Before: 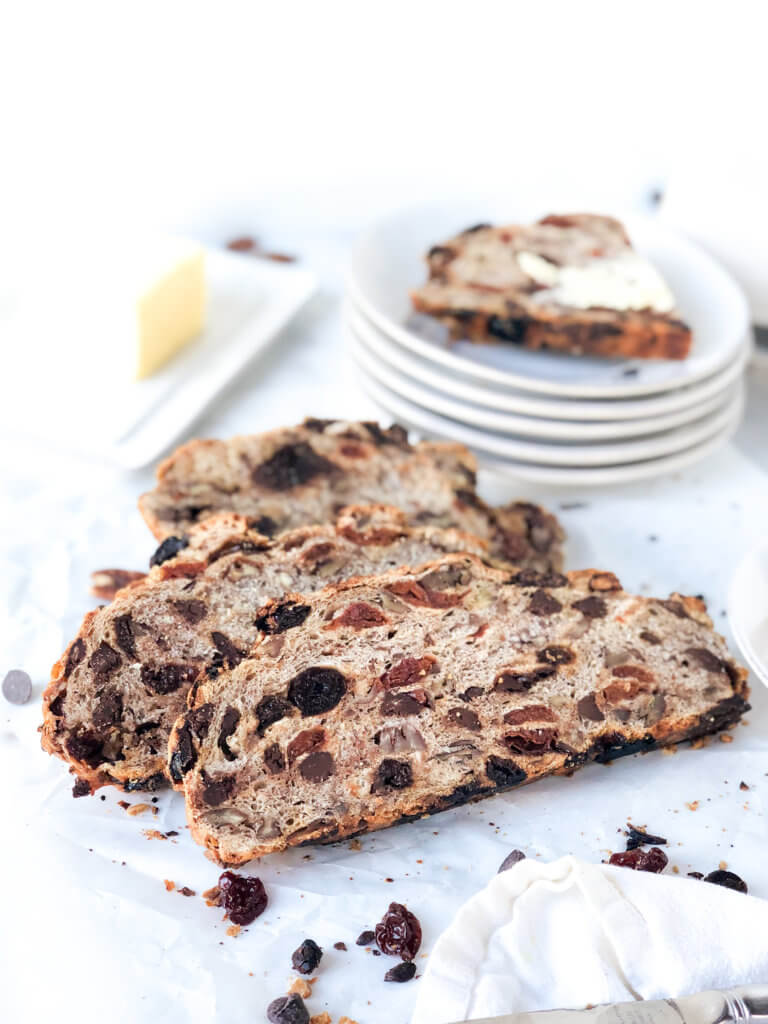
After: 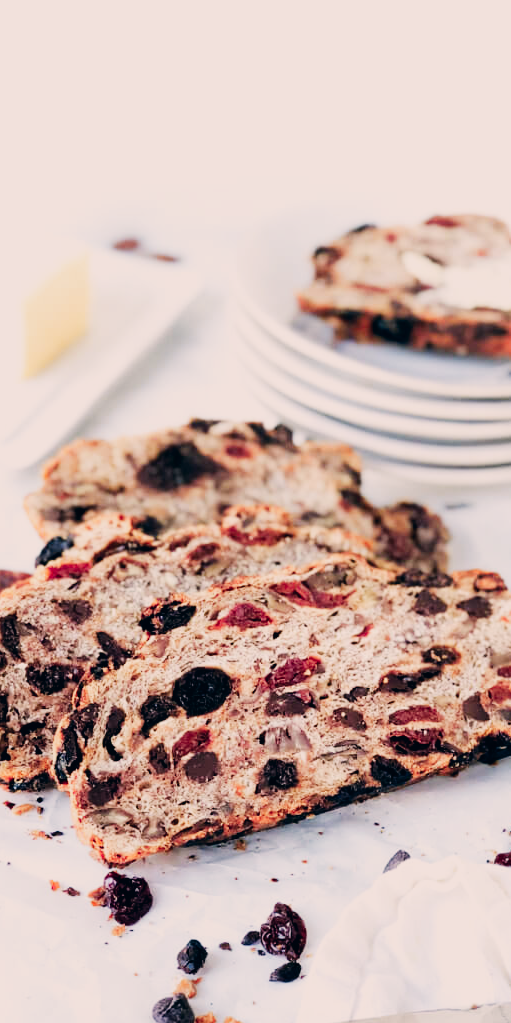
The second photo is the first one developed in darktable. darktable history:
crop and rotate: left 15.055%, right 18.278%
color zones: curves: ch1 [(0.235, 0.558) (0.75, 0.5)]; ch2 [(0.25, 0.462) (0.749, 0.457)], mix 40.67%
color correction: highlights a* 5.38, highlights b* 5.3, shadows a* -4.26, shadows b* -5.11
sigmoid: contrast 1.81, skew -0.21, preserve hue 0%, red attenuation 0.1, red rotation 0.035, green attenuation 0.1, green rotation -0.017, blue attenuation 0.15, blue rotation -0.052, base primaries Rec2020
